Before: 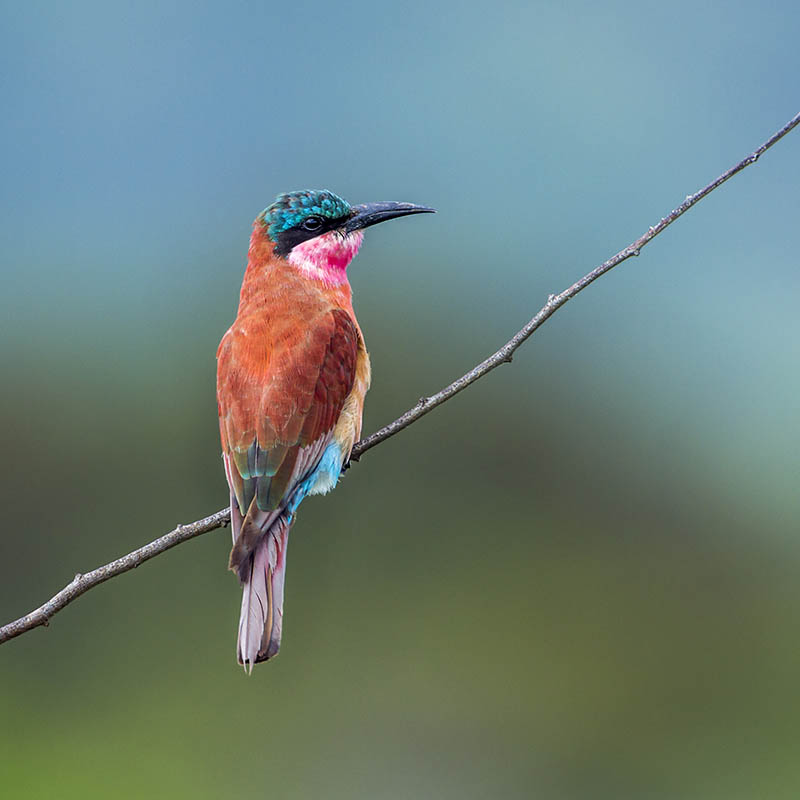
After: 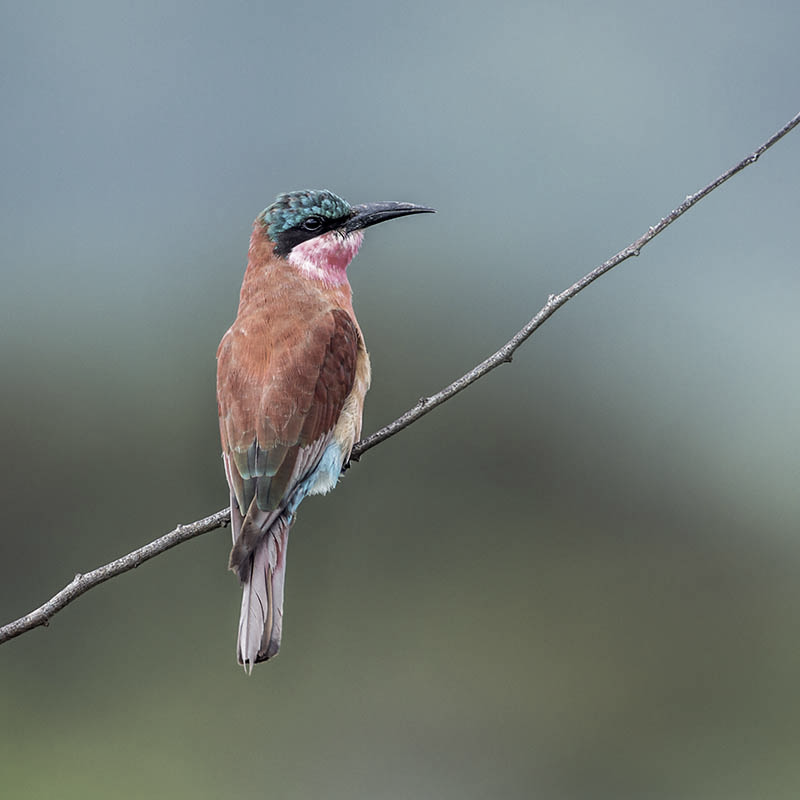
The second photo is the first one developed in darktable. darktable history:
contrast brightness saturation: saturation -0.05
color correction: saturation 0.5
